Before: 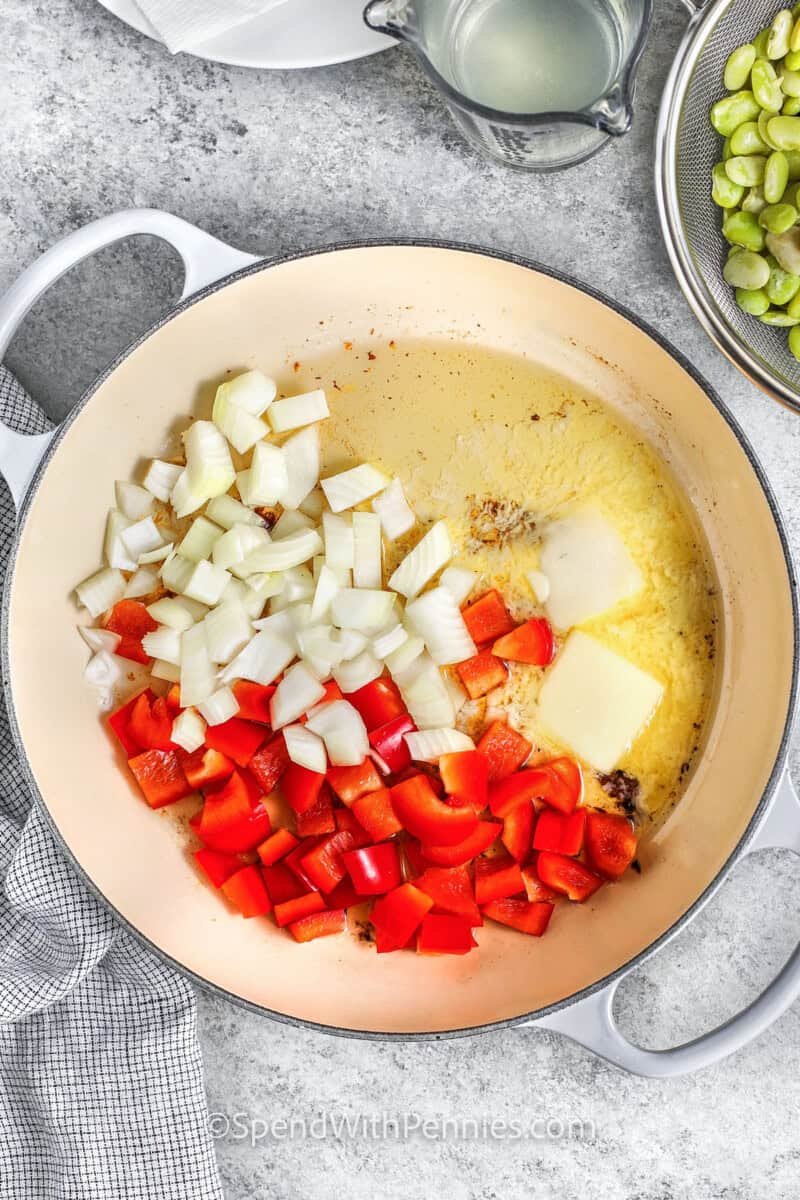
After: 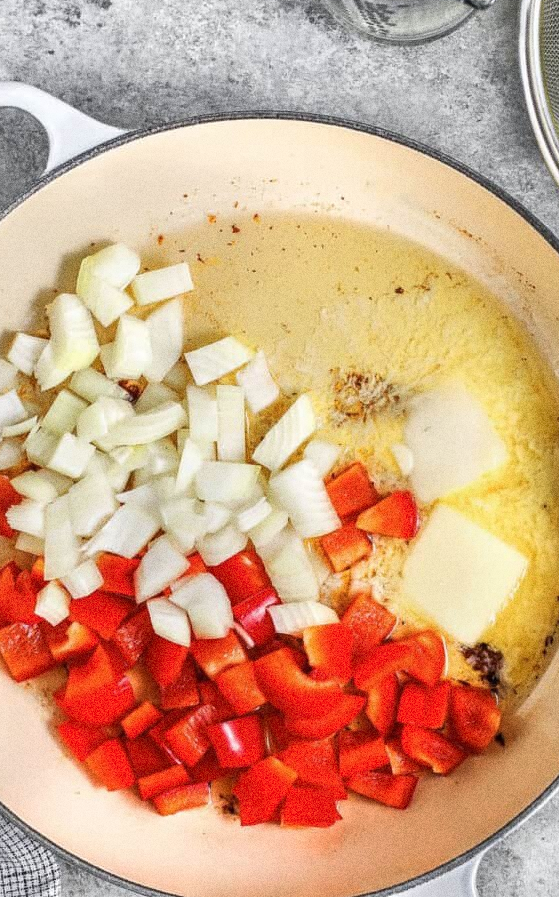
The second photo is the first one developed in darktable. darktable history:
crop and rotate: left 17.046%, top 10.659%, right 12.989%, bottom 14.553%
grain: coarseness 11.82 ISO, strength 36.67%, mid-tones bias 74.17%
contrast brightness saturation: saturation -0.05
